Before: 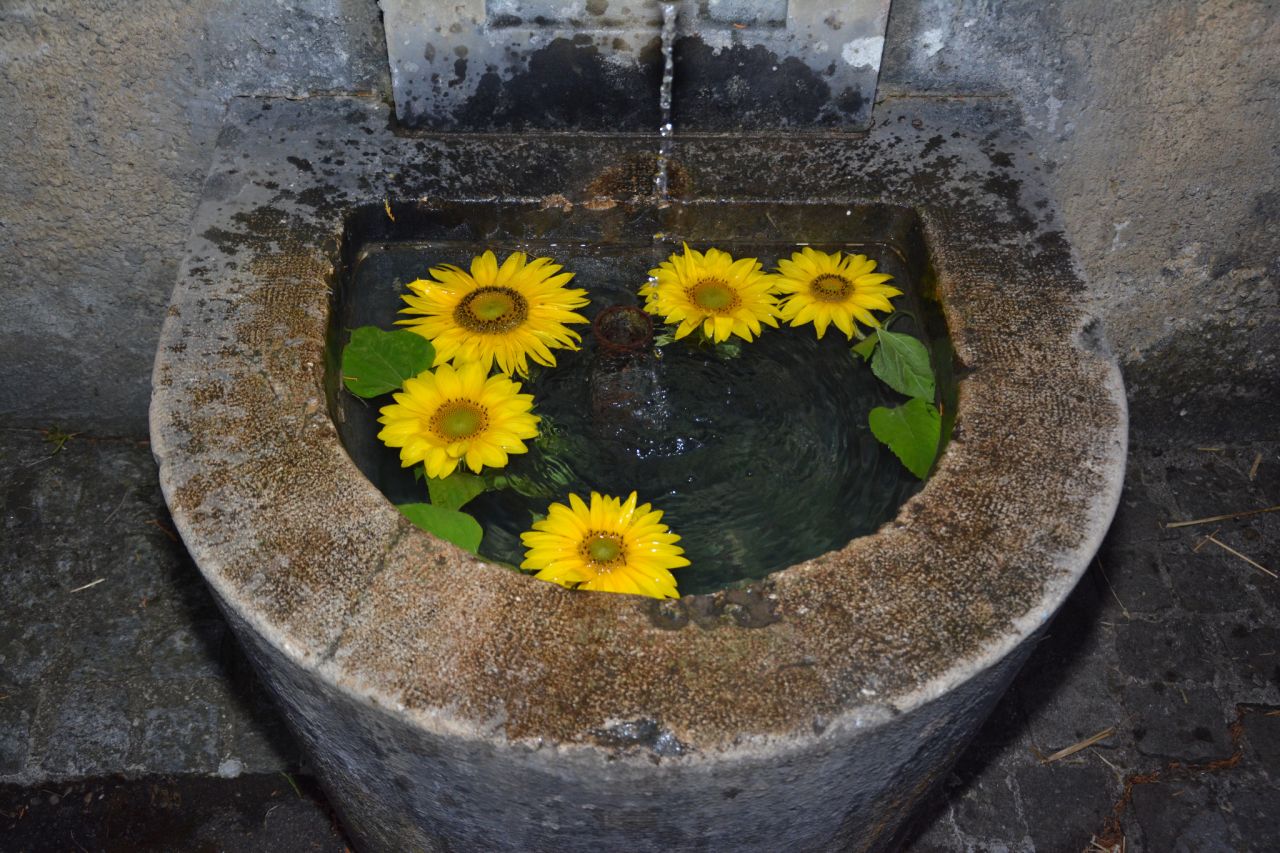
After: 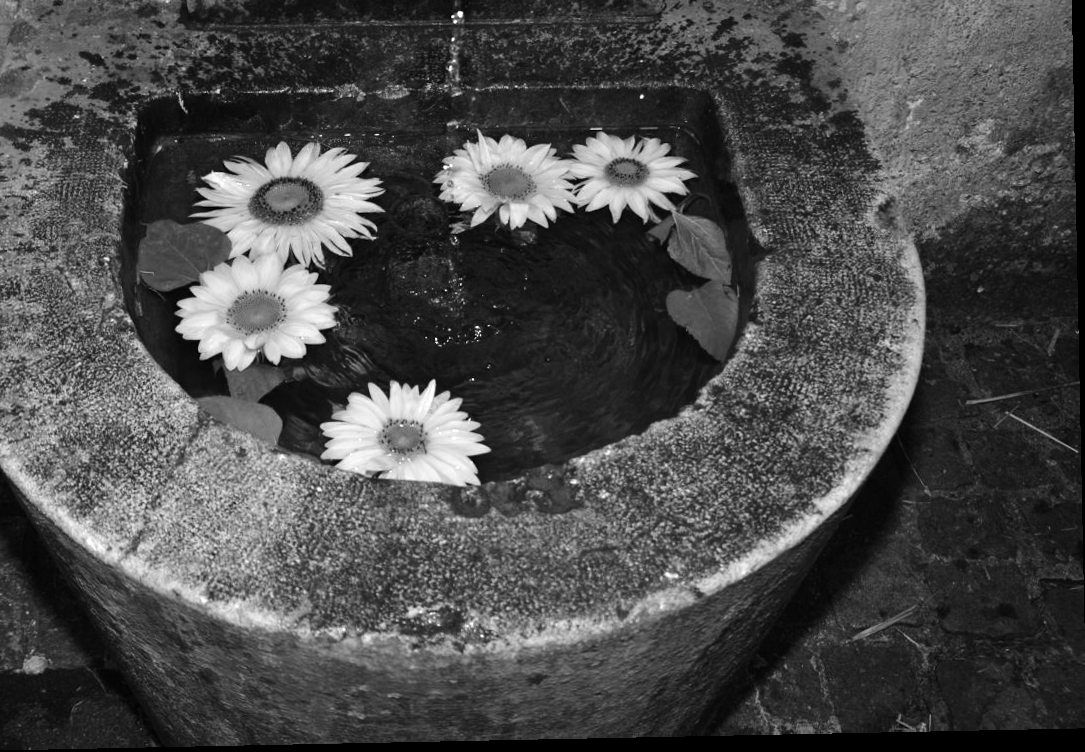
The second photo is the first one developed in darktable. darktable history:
crop: left 16.315%, top 14.246%
monochrome: on, module defaults
rotate and perspective: rotation -1.17°, automatic cropping off
color calibration: output colorfulness [0, 0.315, 0, 0], x 0.341, y 0.355, temperature 5166 K
tone equalizer: -8 EV -0.75 EV, -7 EV -0.7 EV, -6 EV -0.6 EV, -5 EV -0.4 EV, -3 EV 0.4 EV, -2 EV 0.6 EV, -1 EV 0.7 EV, +0 EV 0.75 EV, edges refinement/feathering 500, mask exposure compensation -1.57 EV, preserve details no
